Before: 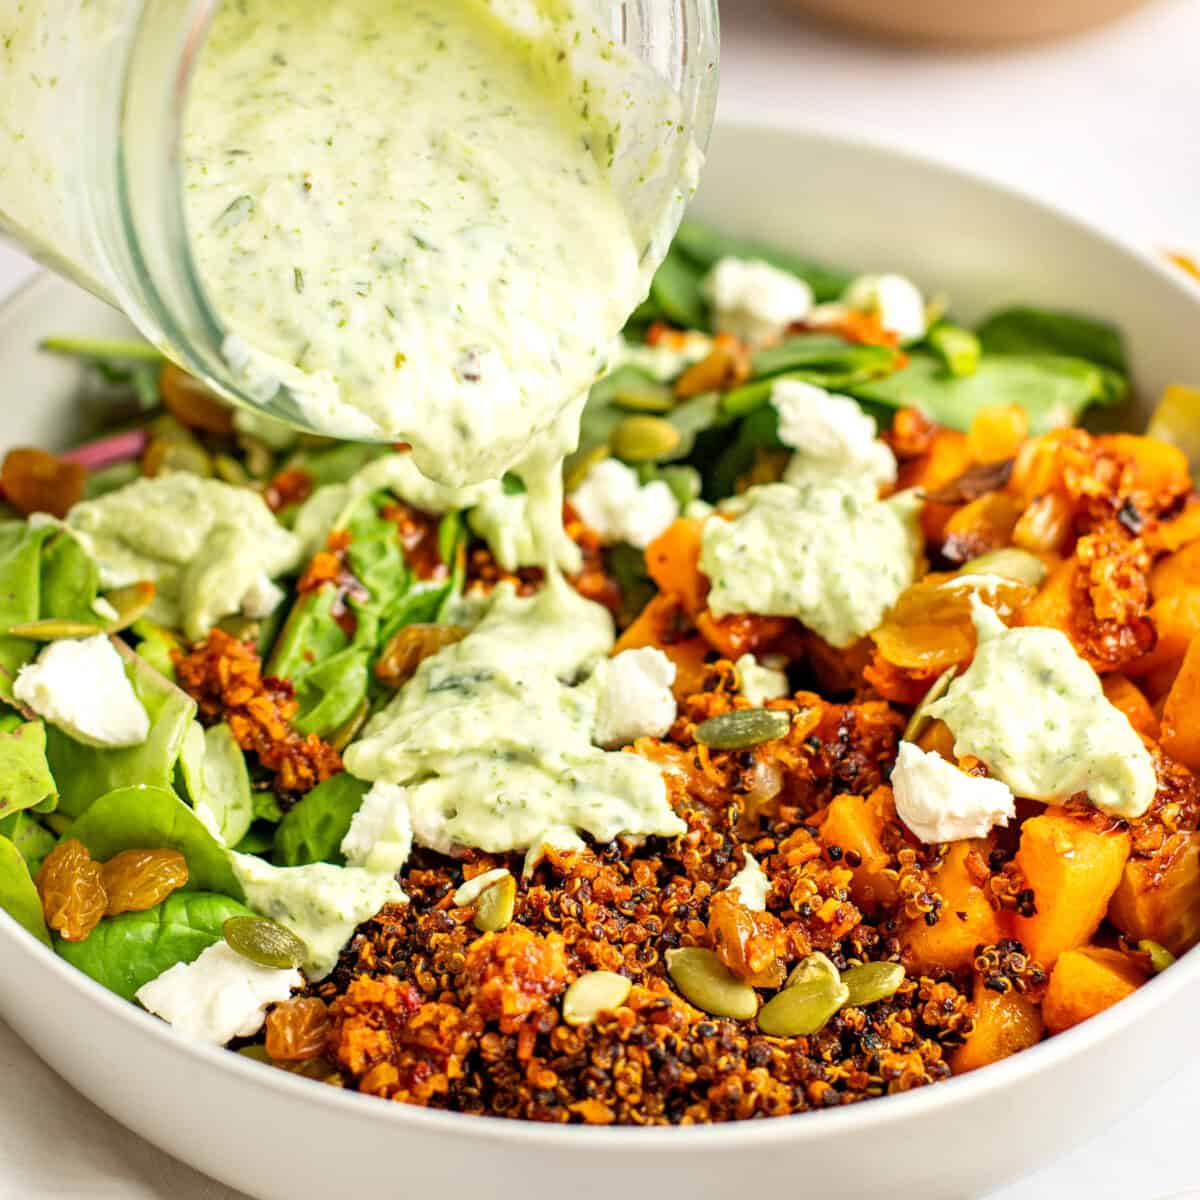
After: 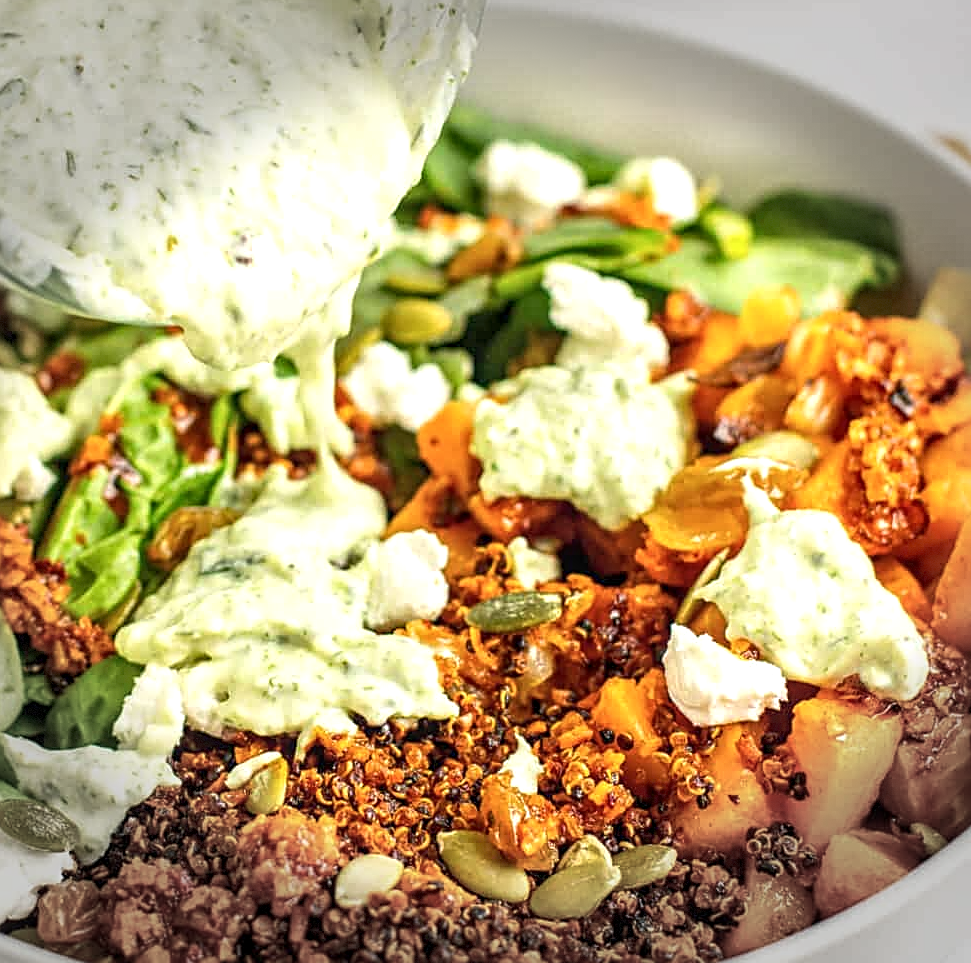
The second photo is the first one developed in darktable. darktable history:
crop: left 19.005%, top 9.755%, right 0.001%, bottom 9.716%
tone equalizer: -8 EV 0.235 EV, -7 EV 0.437 EV, -6 EV 0.453 EV, -5 EV 0.223 EV, -3 EV -0.254 EV, -2 EV -0.391 EV, -1 EV -0.408 EV, +0 EV -0.266 EV
exposure: black level correction 0.001, exposure 0.499 EV, compensate highlight preservation false
sharpen: on, module defaults
local contrast: on, module defaults
color zones: curves: ch1 [(0, 0.469) (0.001, 0.469) (0.12, 0.446) (0.248, 0.469) (0.5, 0.5) (0.748, 0.5) (0.999, 0.469) (1, 0.469)]
vignetting: fall-off start 90.34%, fall-off radius 39.44%, width/height ratio 1.211, shape 1.29, dithering 8-bit output
